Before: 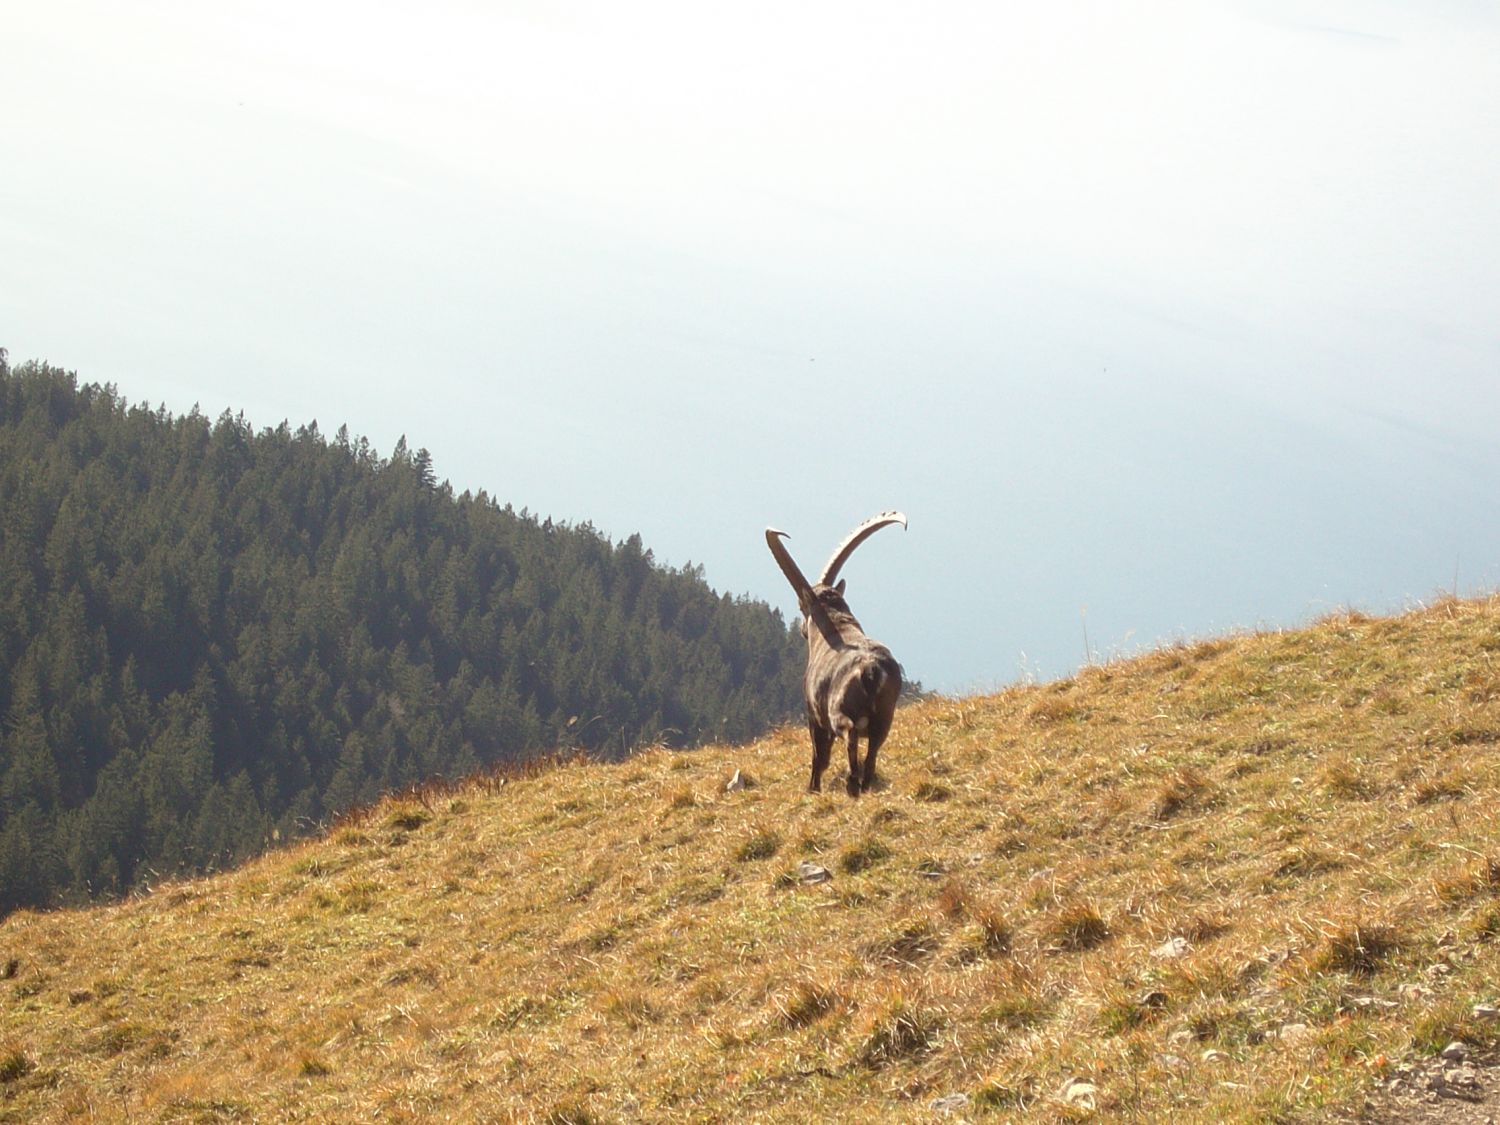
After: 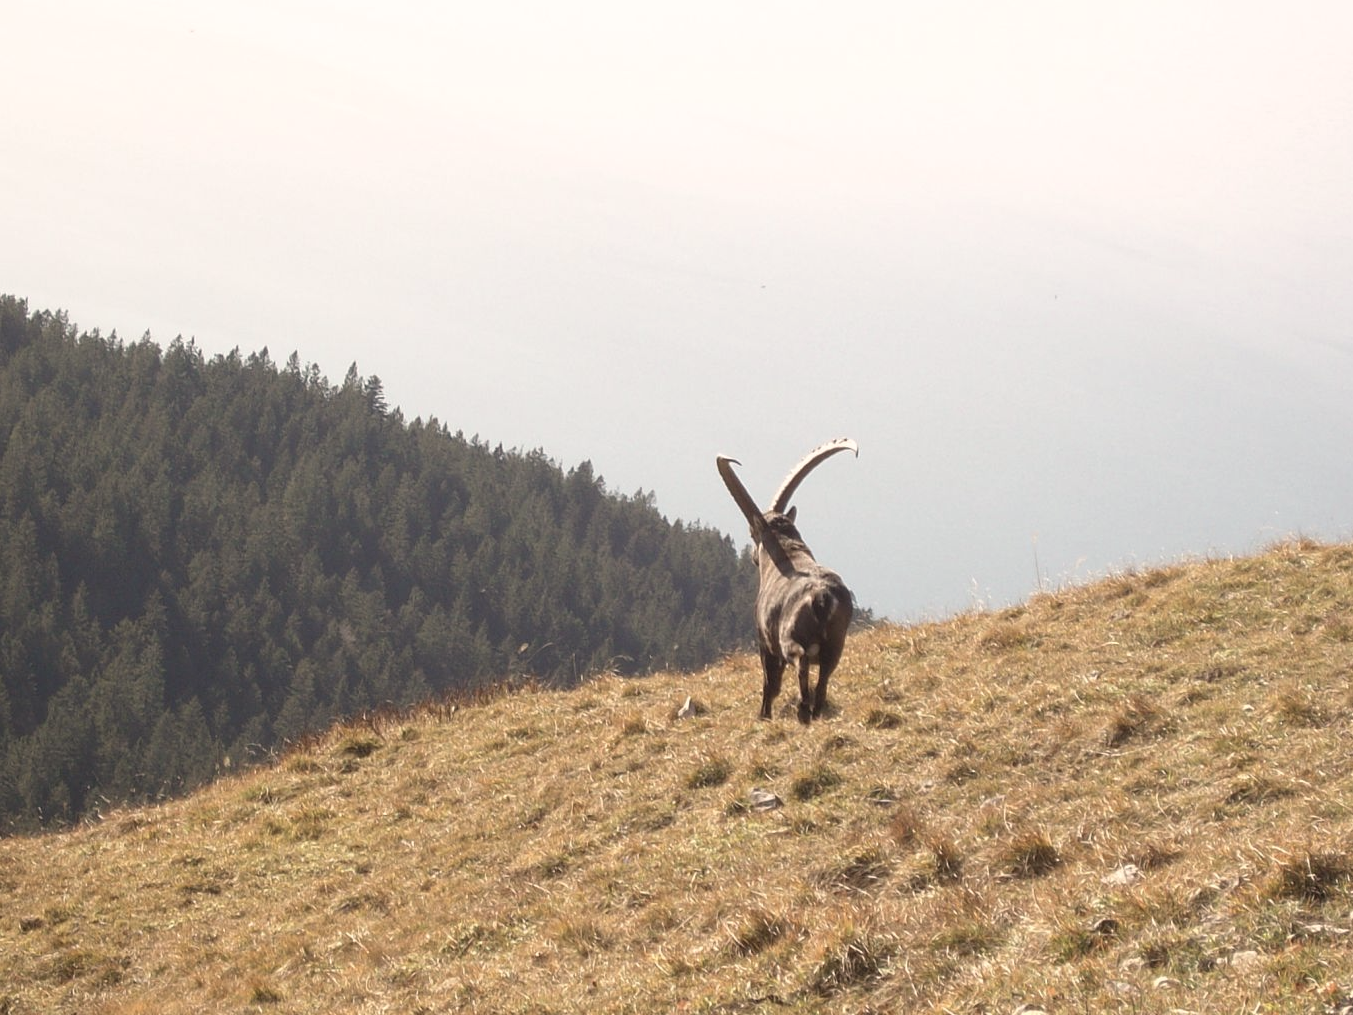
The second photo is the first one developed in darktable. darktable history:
crop: left 3.311%, top 6.49%, right 6.435%, bottom 3.265%
color correction: highlights a* 5.55, highlights b* 5.18, saturation 0.683
